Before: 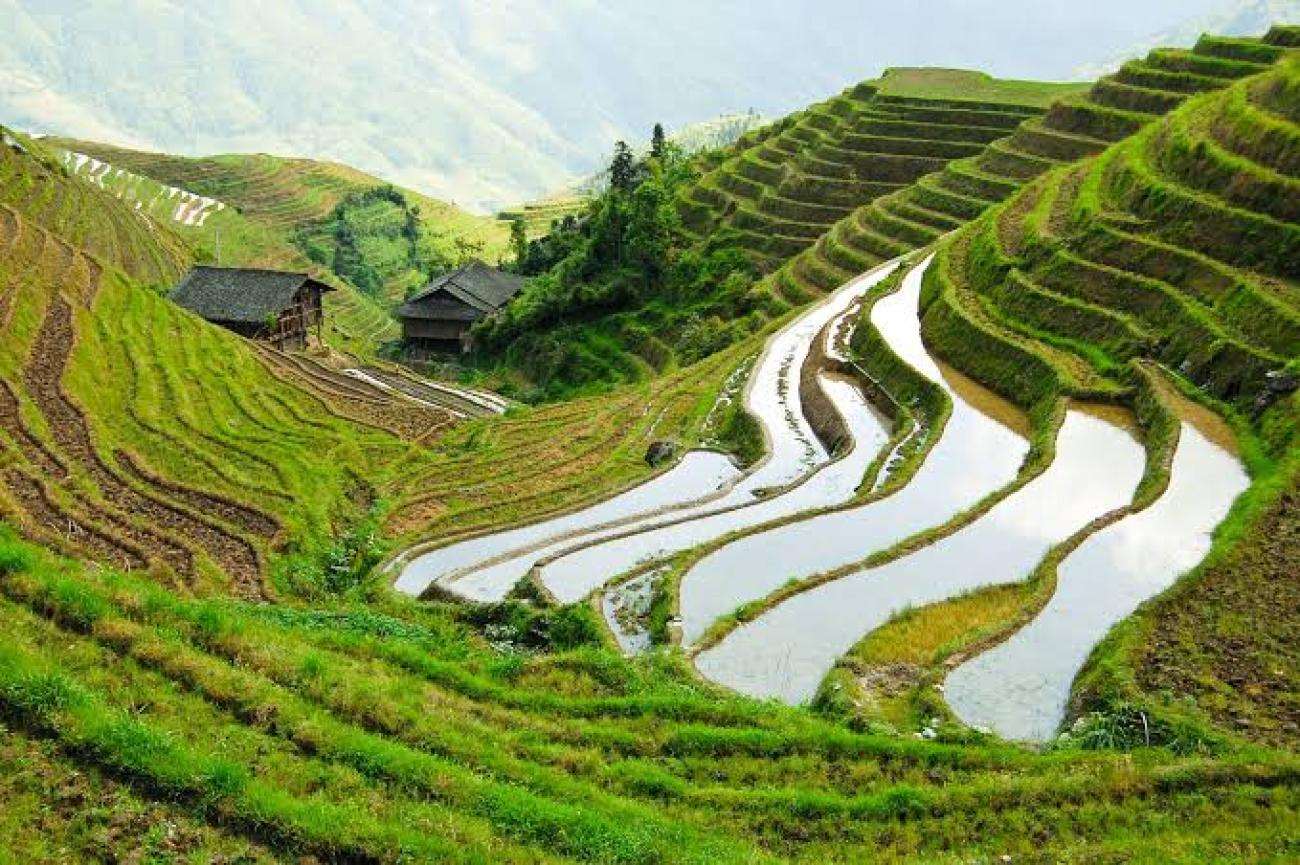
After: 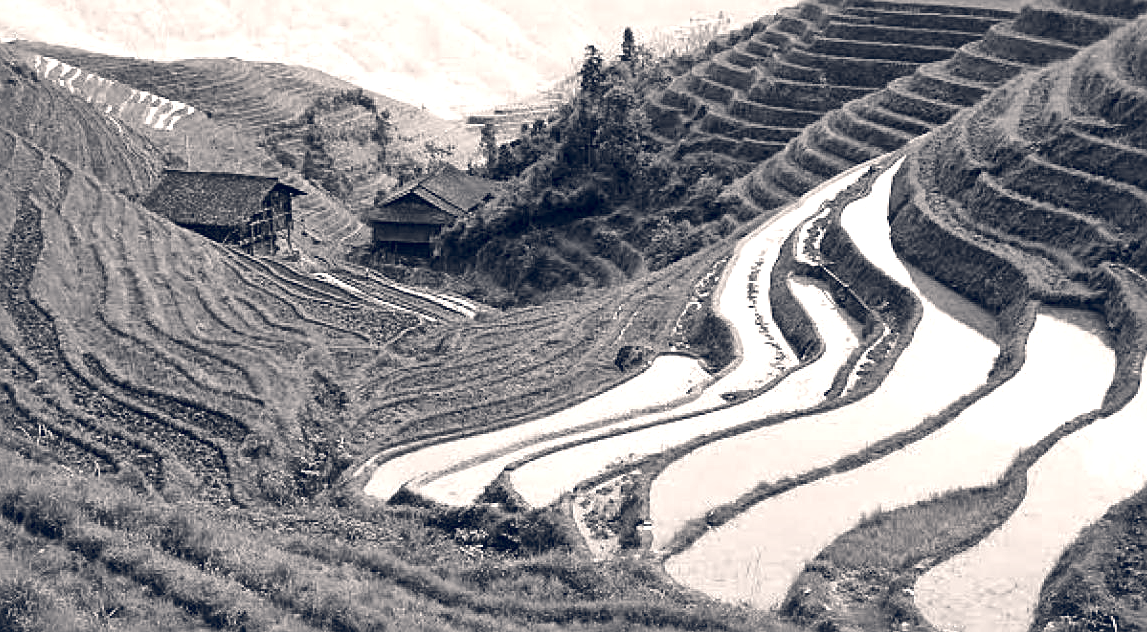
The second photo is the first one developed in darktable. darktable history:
crop and rotate: left 2.364%, top 11.179%, right 9.388%, bottom 15.734%
local contrast: mode bilateral grid, contrast 19, coarseness 51, detail 149%, midtone range 0.2
exposure: compensate highlight preservation false
sharpen: on, module defaults
color balance rgb: highlights gain › chroma 2.952%, highlights gain › hue 61.44°, global offset › luminance 0.412%, global offset › chroma 0.215%, global offset › hue 255.69°, perceptual saturation grading › global saturation -2.705%, perceptual saturation grading › shadows -1.717%, perceptual brilliance grading › global brilliance 11.399%, global vibrance 20%
color calibration: output gray [0.267, 0.423, 0.261, 0], x 0.37, y 0.382, temperature 4315.8 K
